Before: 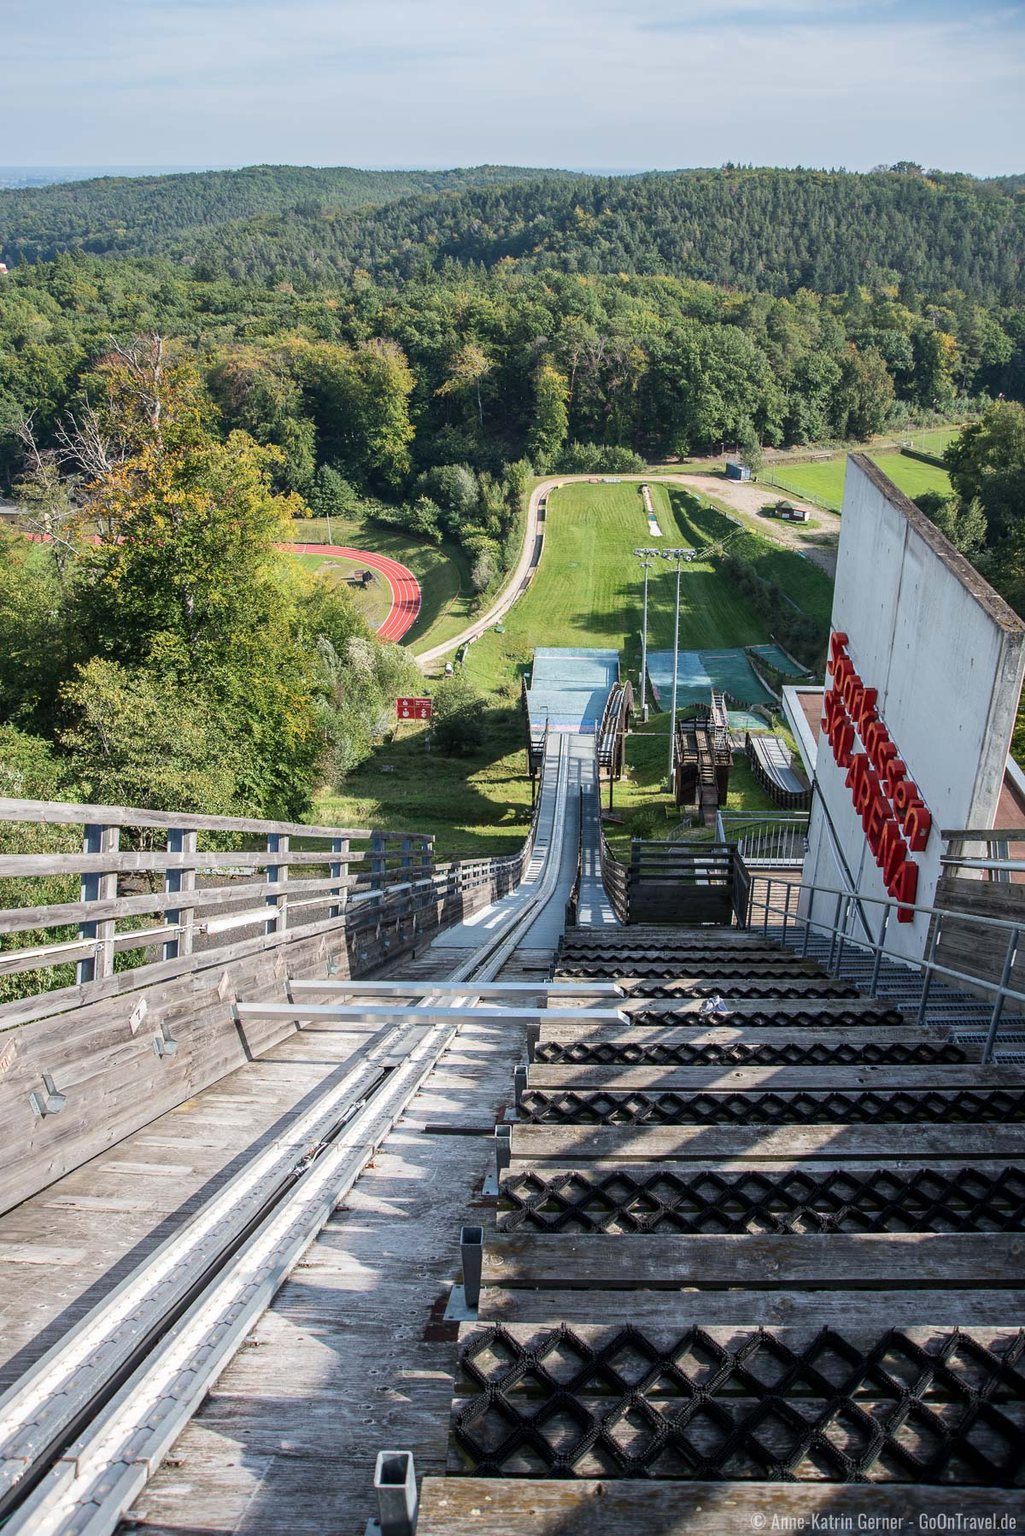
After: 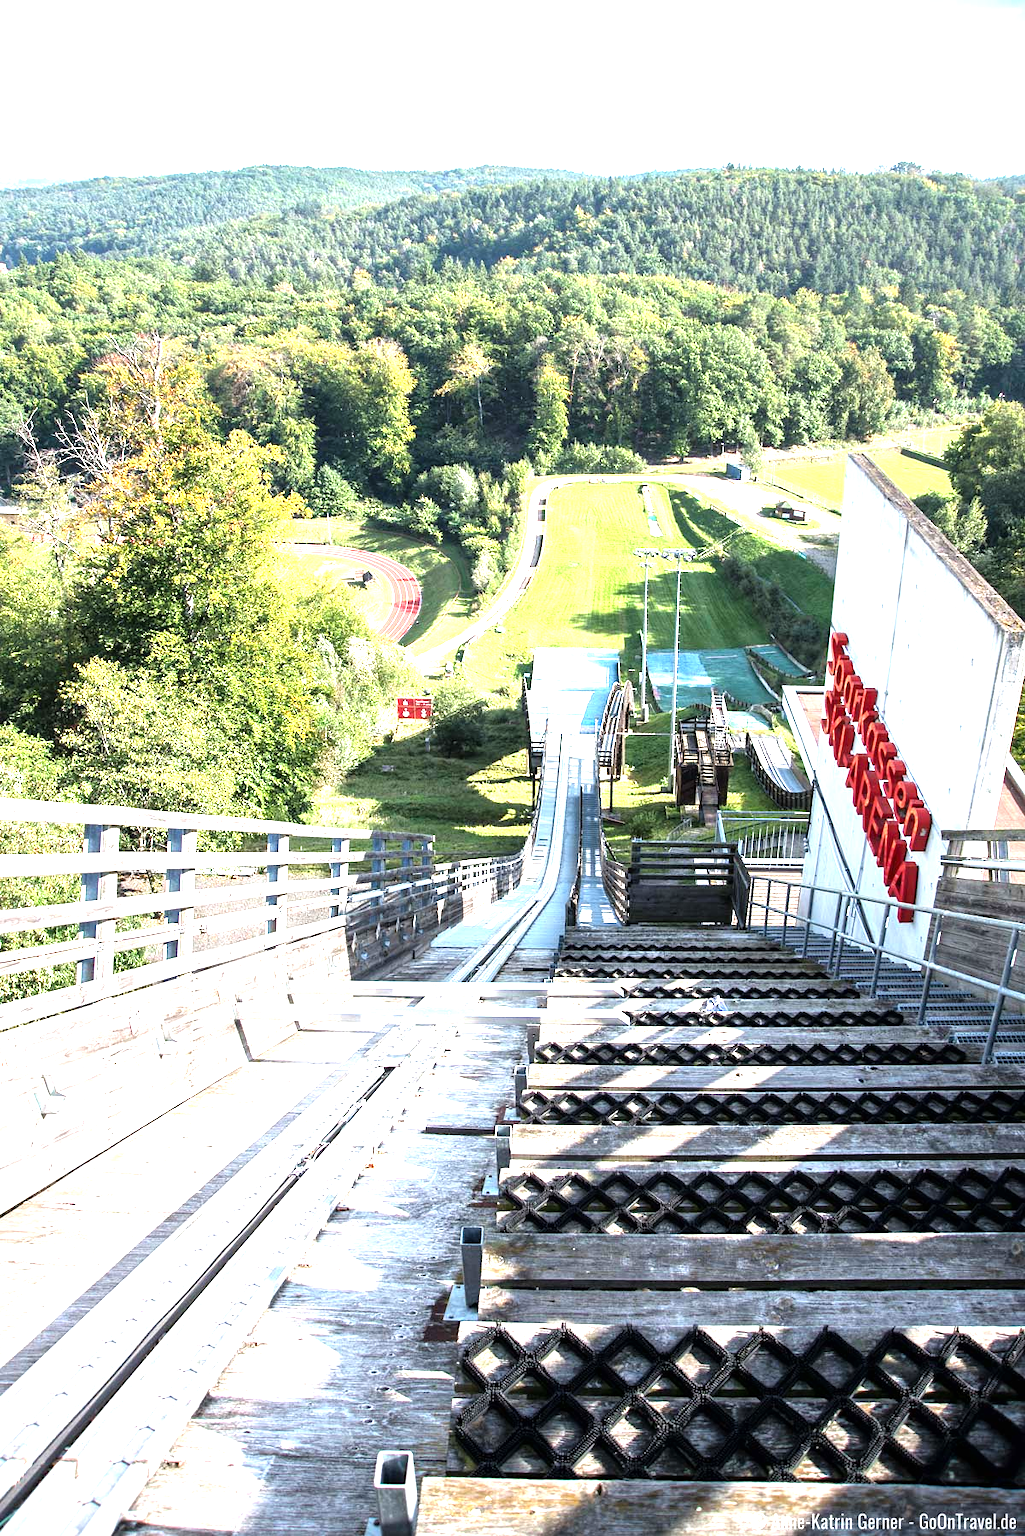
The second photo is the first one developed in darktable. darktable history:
tone equalizer: -8 EV -0.762 EV, -7 EV -0.716 EV, -6 EV -0.598 EV, -5 EV -0.399 EV, -3 EV 0.402 EV, -2 EV 0.6 EV, -1 EV 0.674 EV, +0 EV 0.754 EV
exposure: black level correction 0, exposure 1.102 EV, compensate highlight preservation false
